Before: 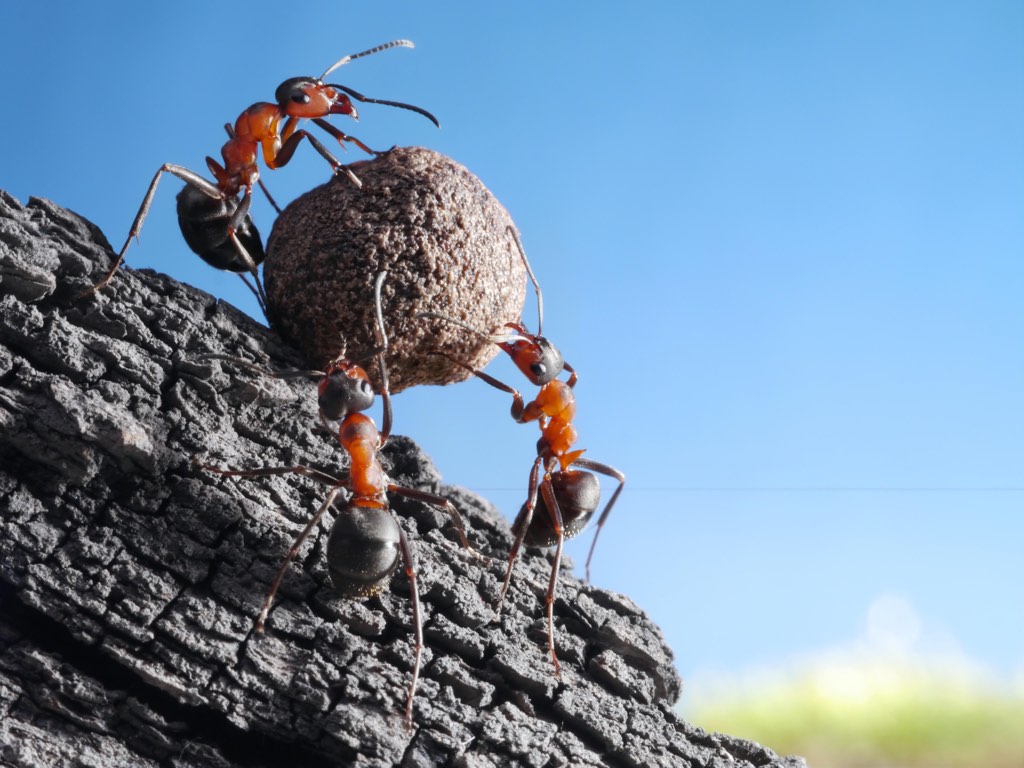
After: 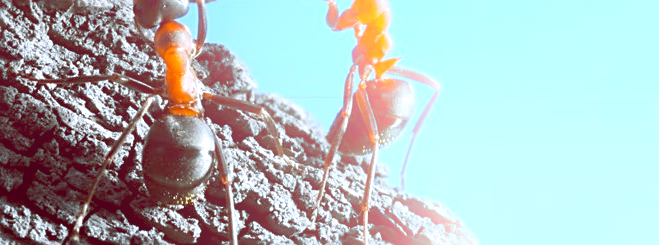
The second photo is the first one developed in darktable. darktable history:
color balance: lift [1, 1.015, 0.987, 0.985], gamma [1, 0.959, 1.042, 0.958], gain [0.927, 0.938, 1.072, 0.928], contrast 1.5%
white balance: red 1.042, blue 1.17
crop: left 18.091%, top 51.13%, right 17.525%, bottom 16.85%
exposure: exposure 0.564 EV, compensate highlight preservation false
sharpen: on, module defaults
bloom: size 16%, threshold 98%, strength 20%
